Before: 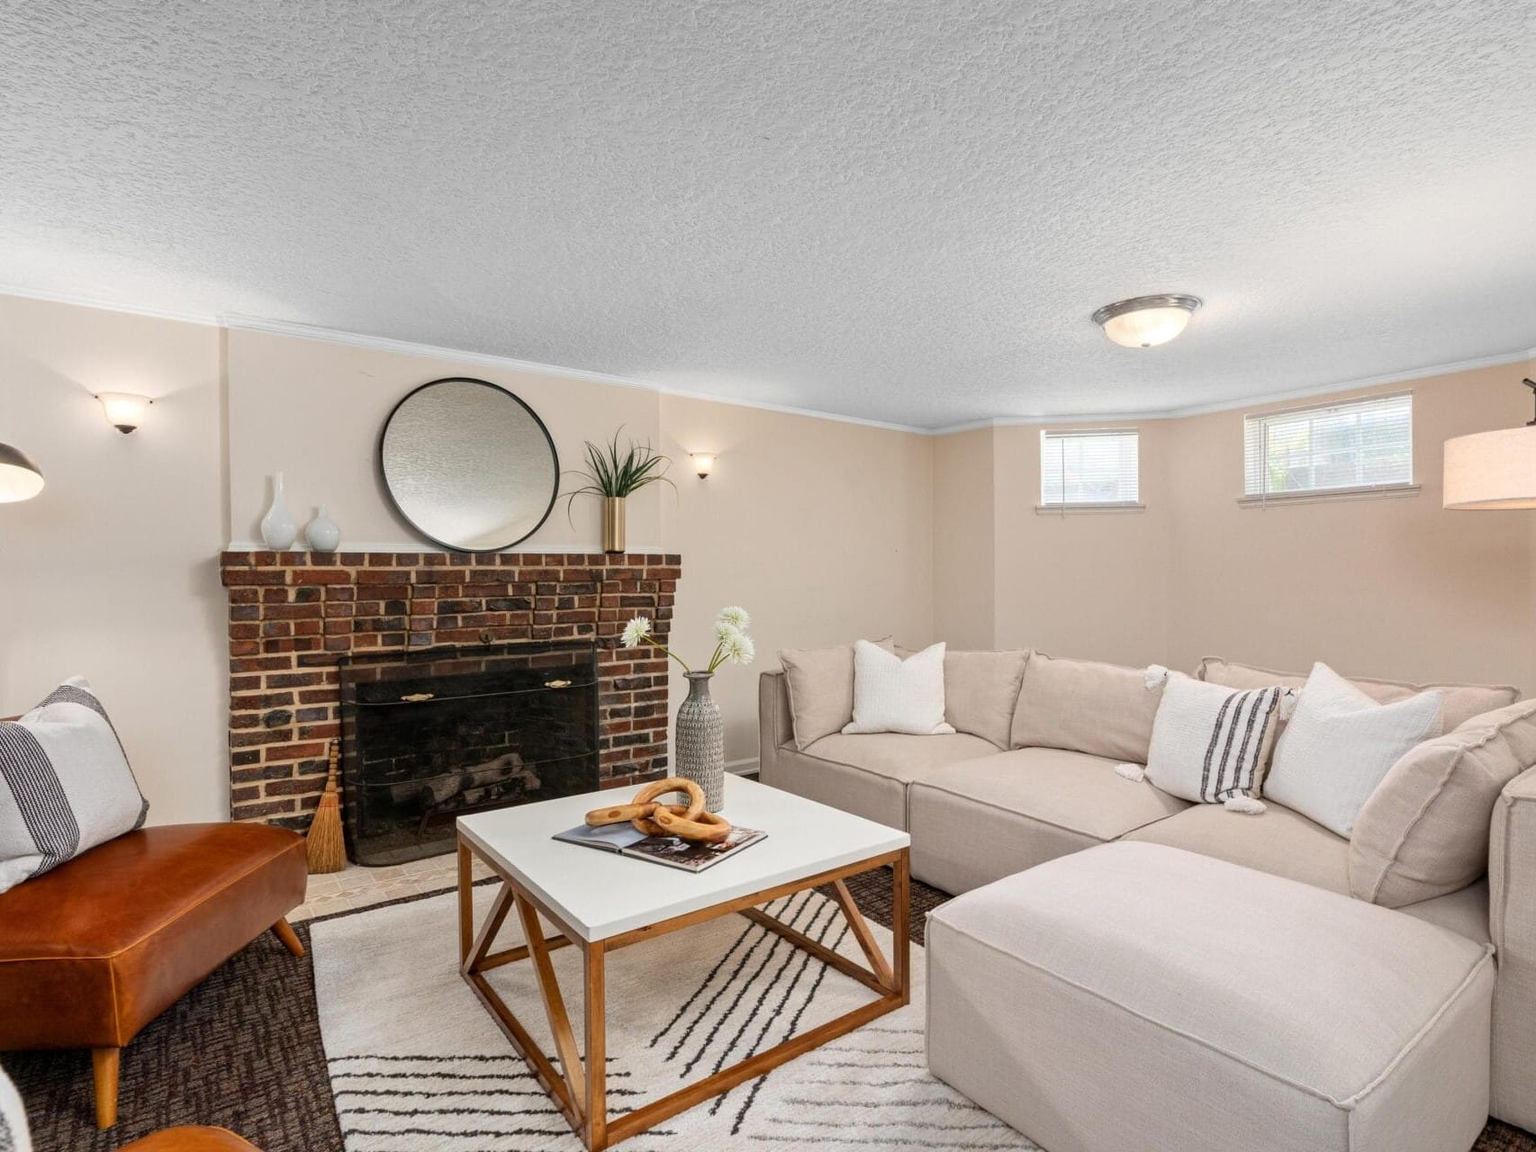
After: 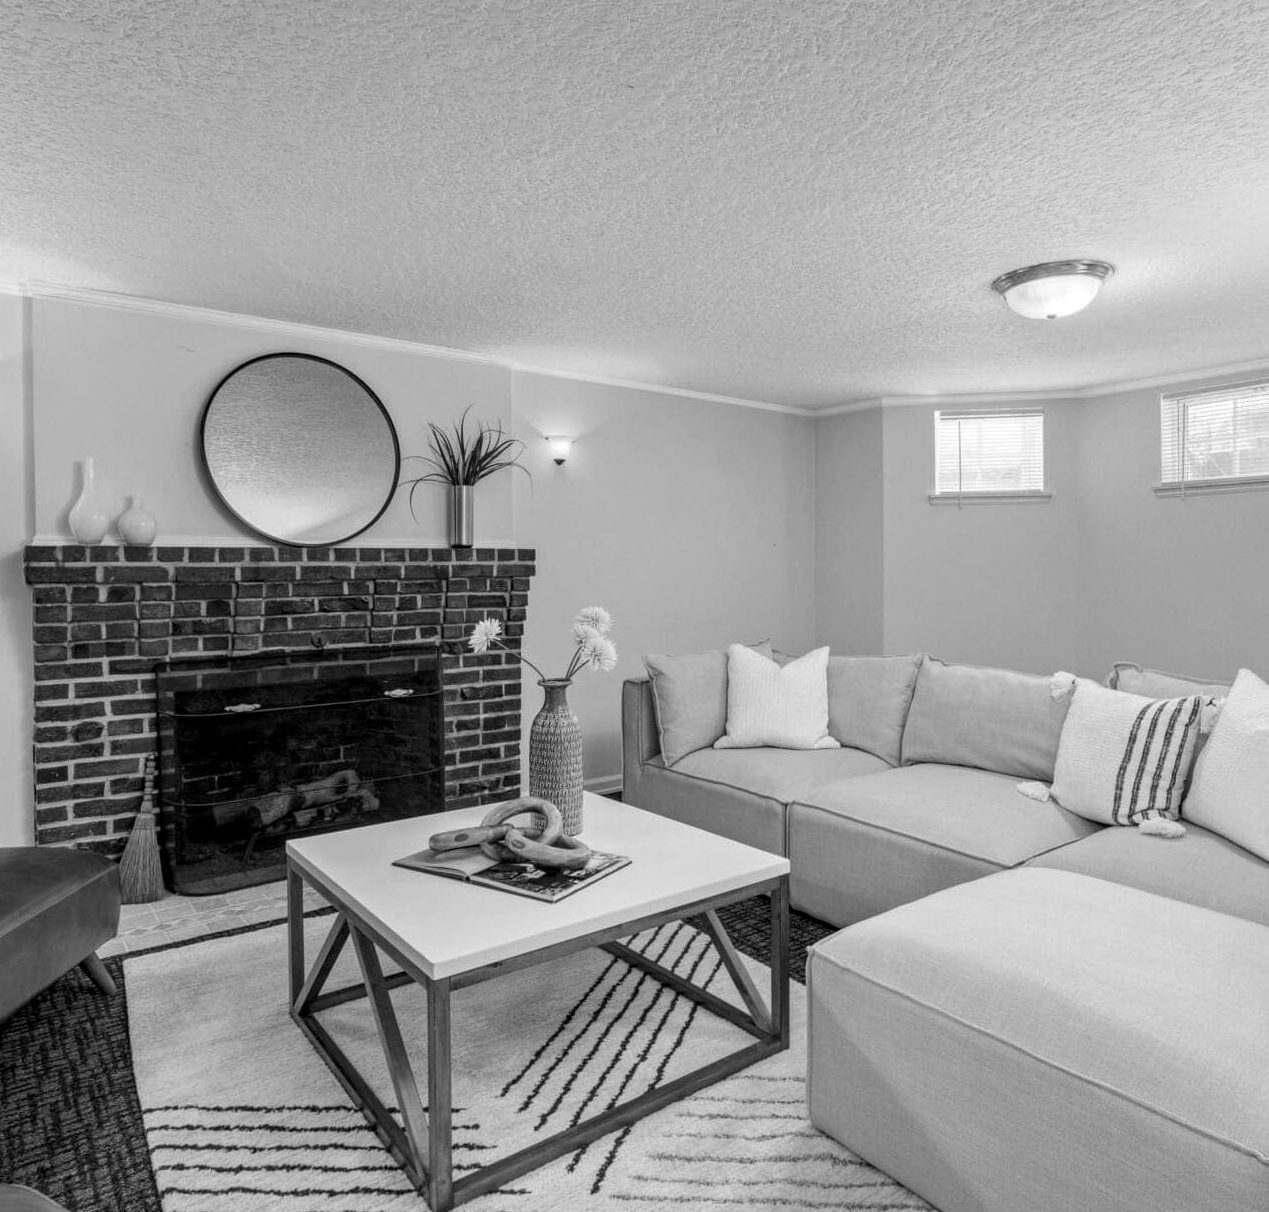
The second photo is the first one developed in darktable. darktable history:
color calibration: output gray [0.267, 0.423, 0.261, 0], x 0.34, y 0.354, temperature 5182.15 K
crop and rotate: left 13.036%, top 5.251%, right 12.526%
local contrast: detail 130%
